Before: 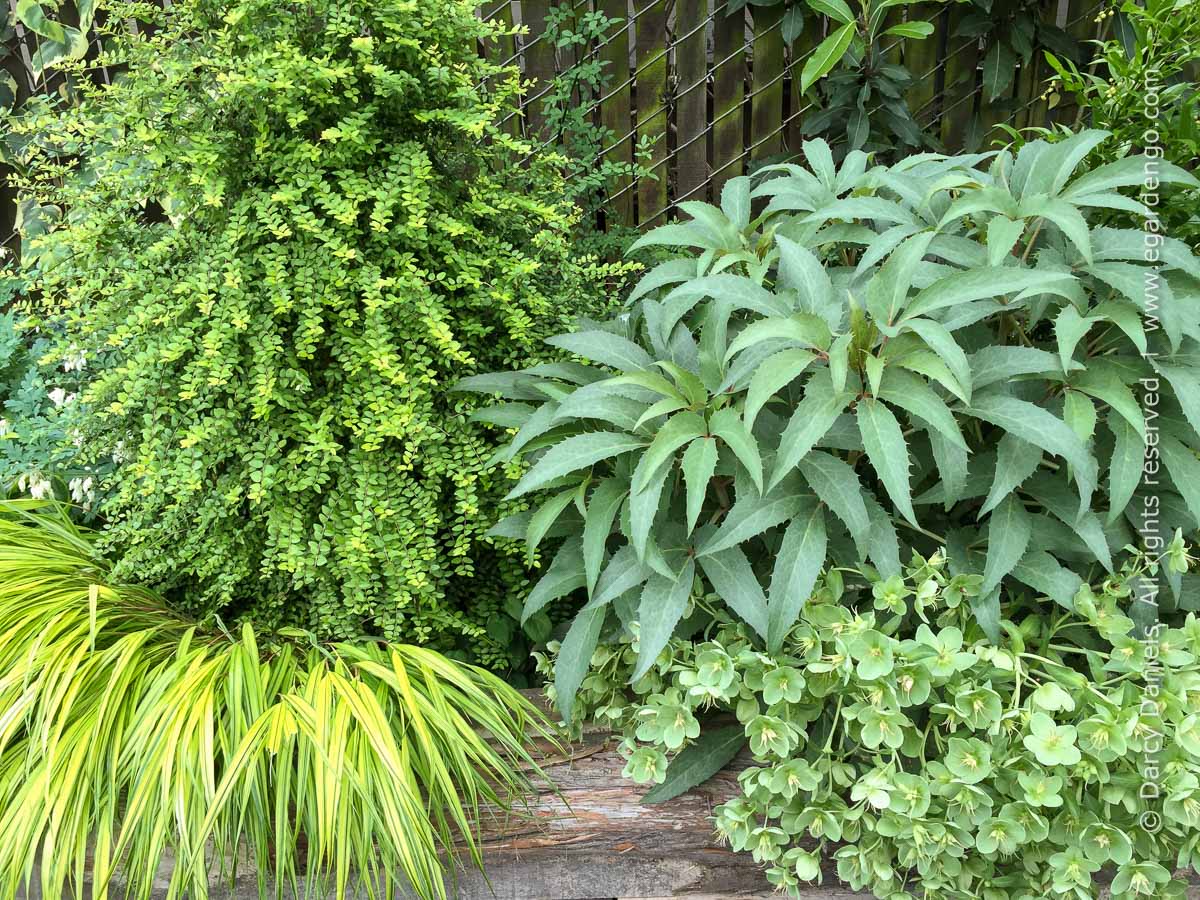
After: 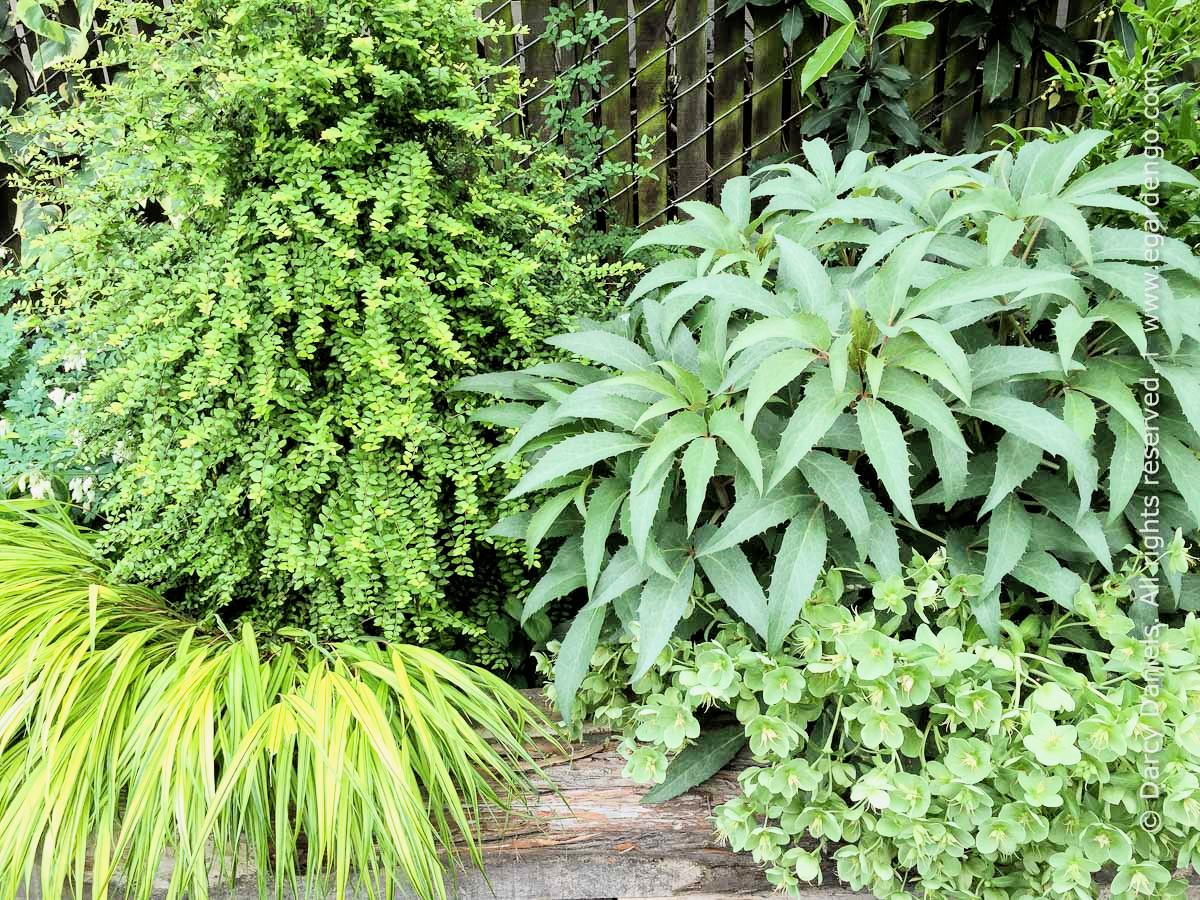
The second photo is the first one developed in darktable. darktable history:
exposure: black level correction 0, exposure 0.694 EV, compensate highlight preservation false
filmic rgb: black relative exposure -5.11 EV, white relative exposure 3.97 EV, hardness 2.91, contrast 1.299, iterations of high-quality reconstruction 0
